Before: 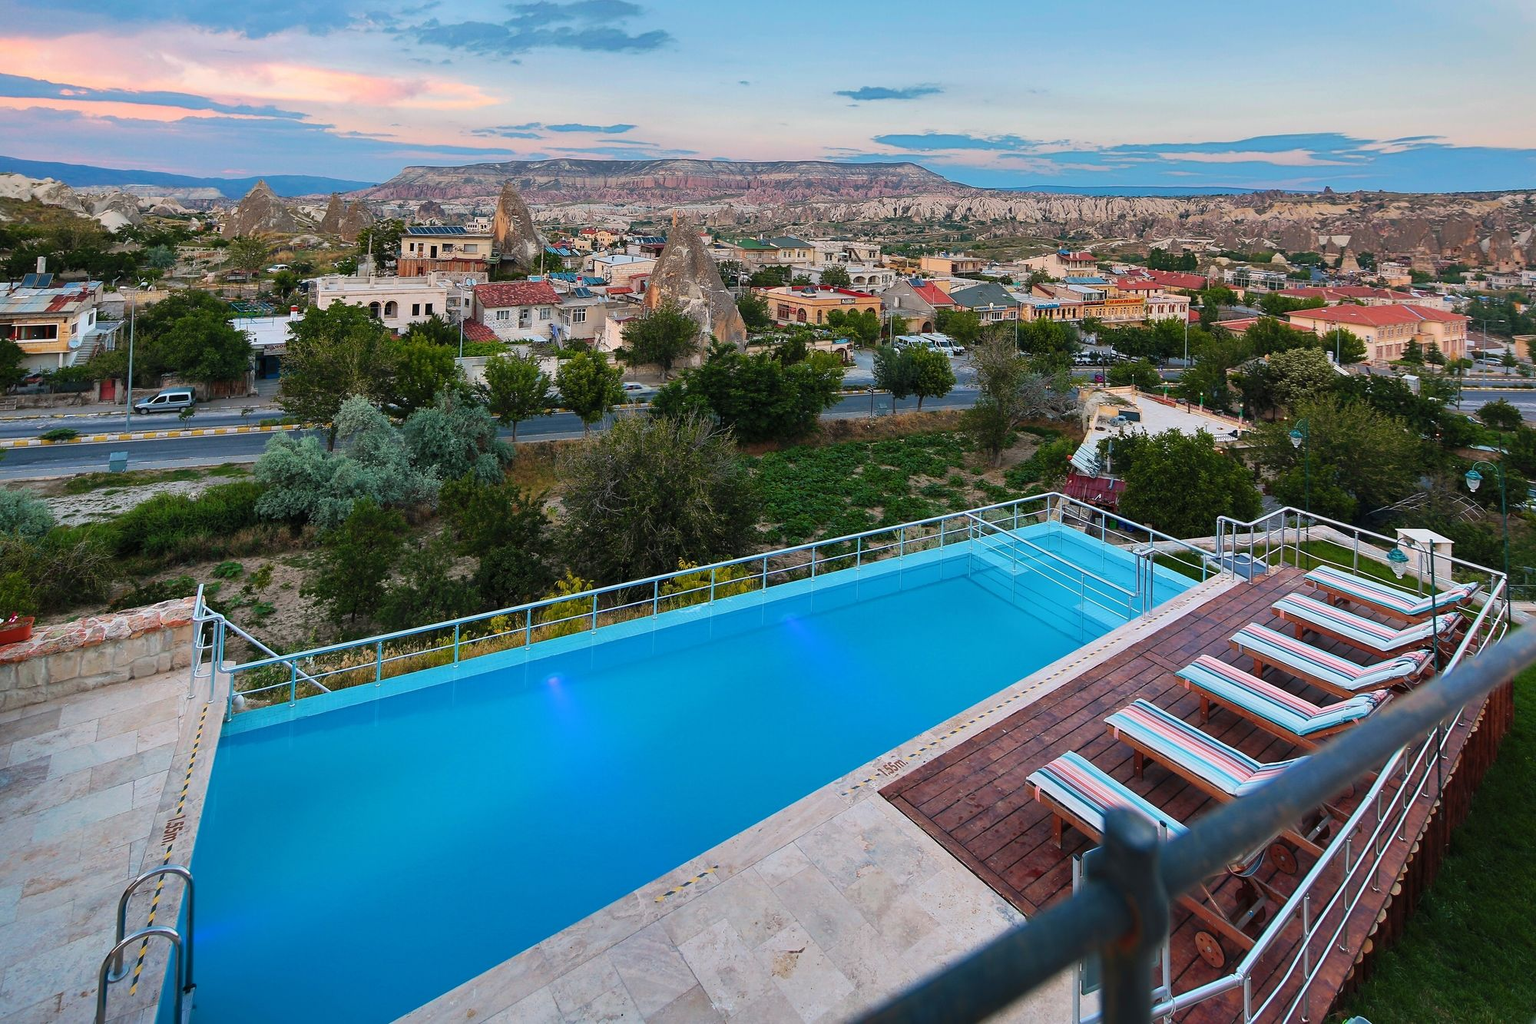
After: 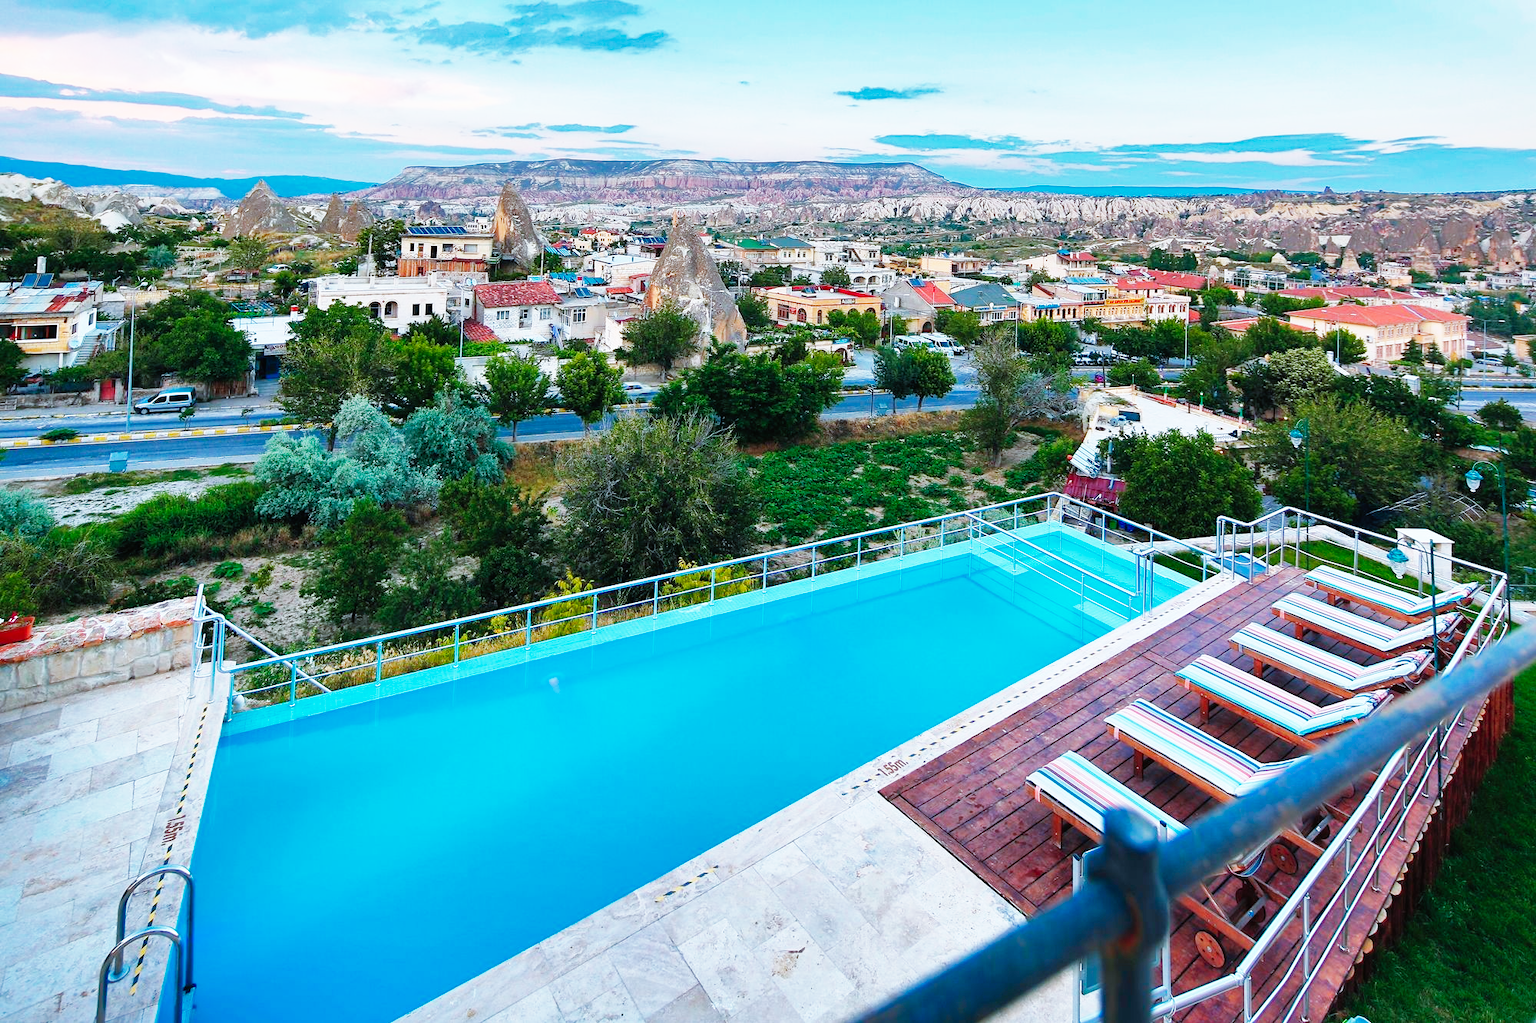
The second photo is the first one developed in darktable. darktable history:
color calibration: illuminant Planckian (black body), x 0.378, y 0.375, temperature 4065 K
shadows and highlights: on, module defaults
base curve: curves: ch0 [(0, 0) (0.007, 0.004) (0.027, 0.03) (0.046, 0.07) (0.207, 0.54) (0.442, 0.872) (0.673, 0.972) (1, 1)], preserve colors none
